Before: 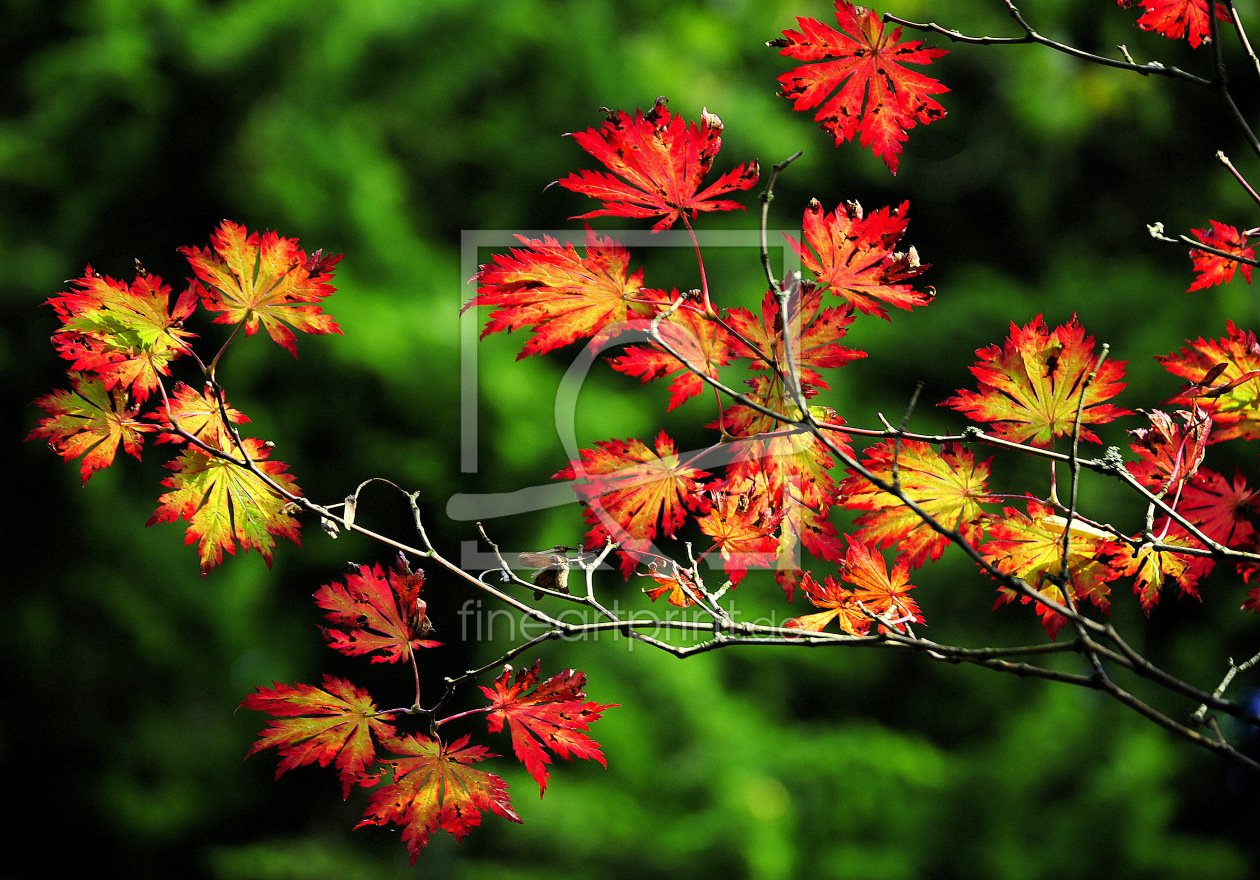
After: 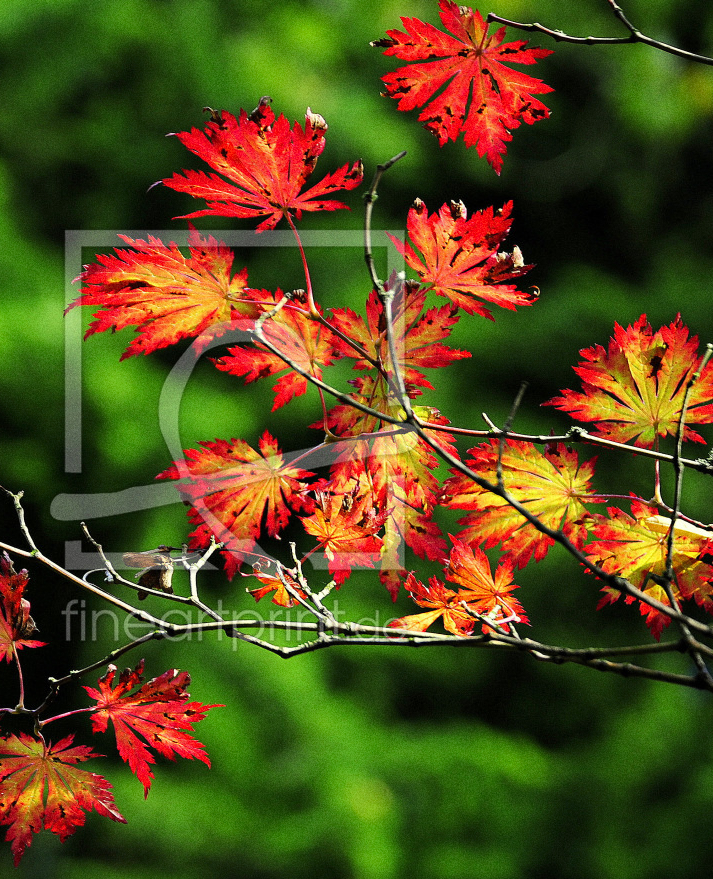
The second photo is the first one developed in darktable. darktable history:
crop: left 31.458%, top 0%, right 11.876%
grain: on, module defaults
